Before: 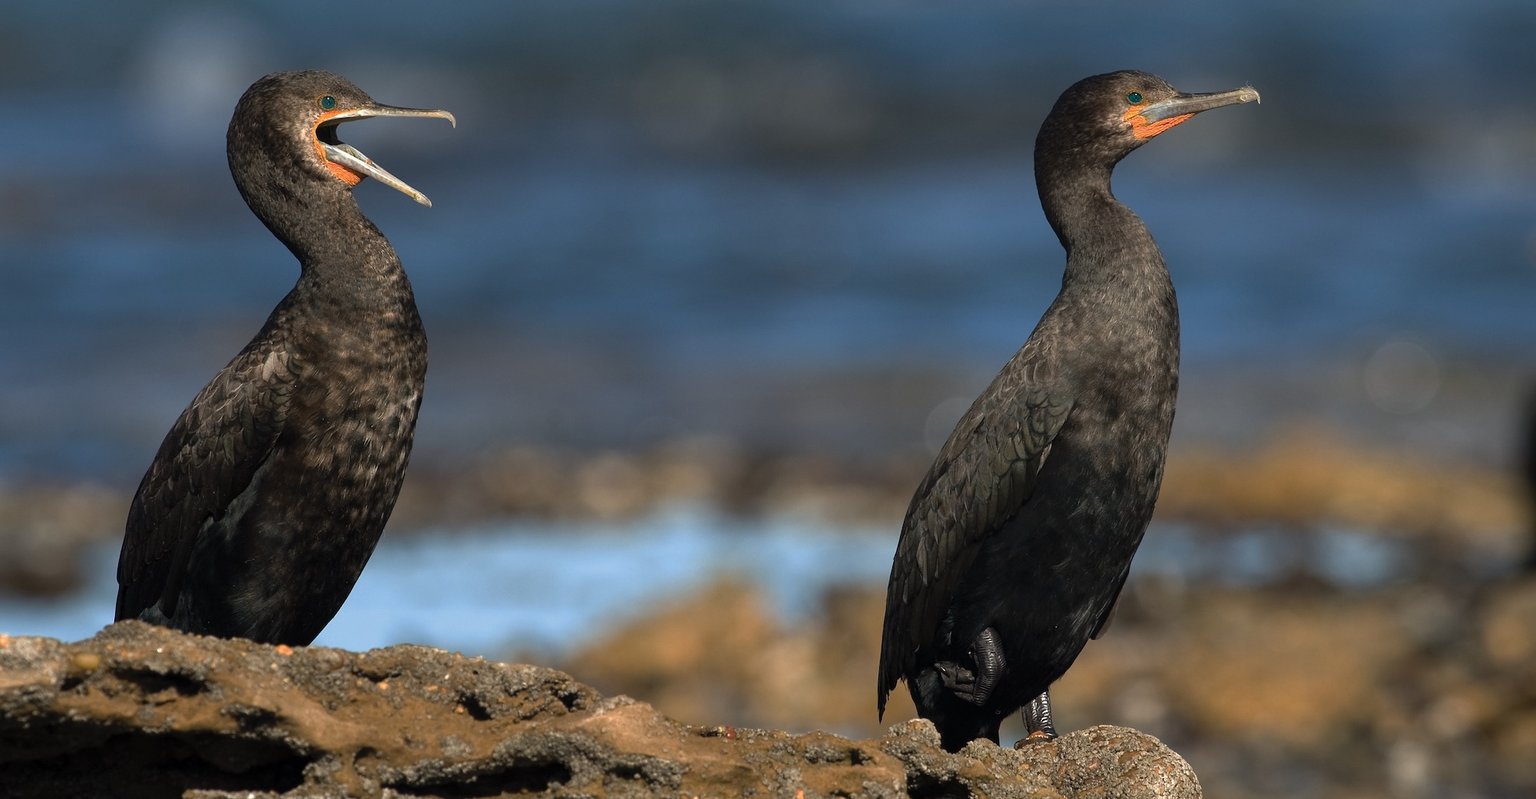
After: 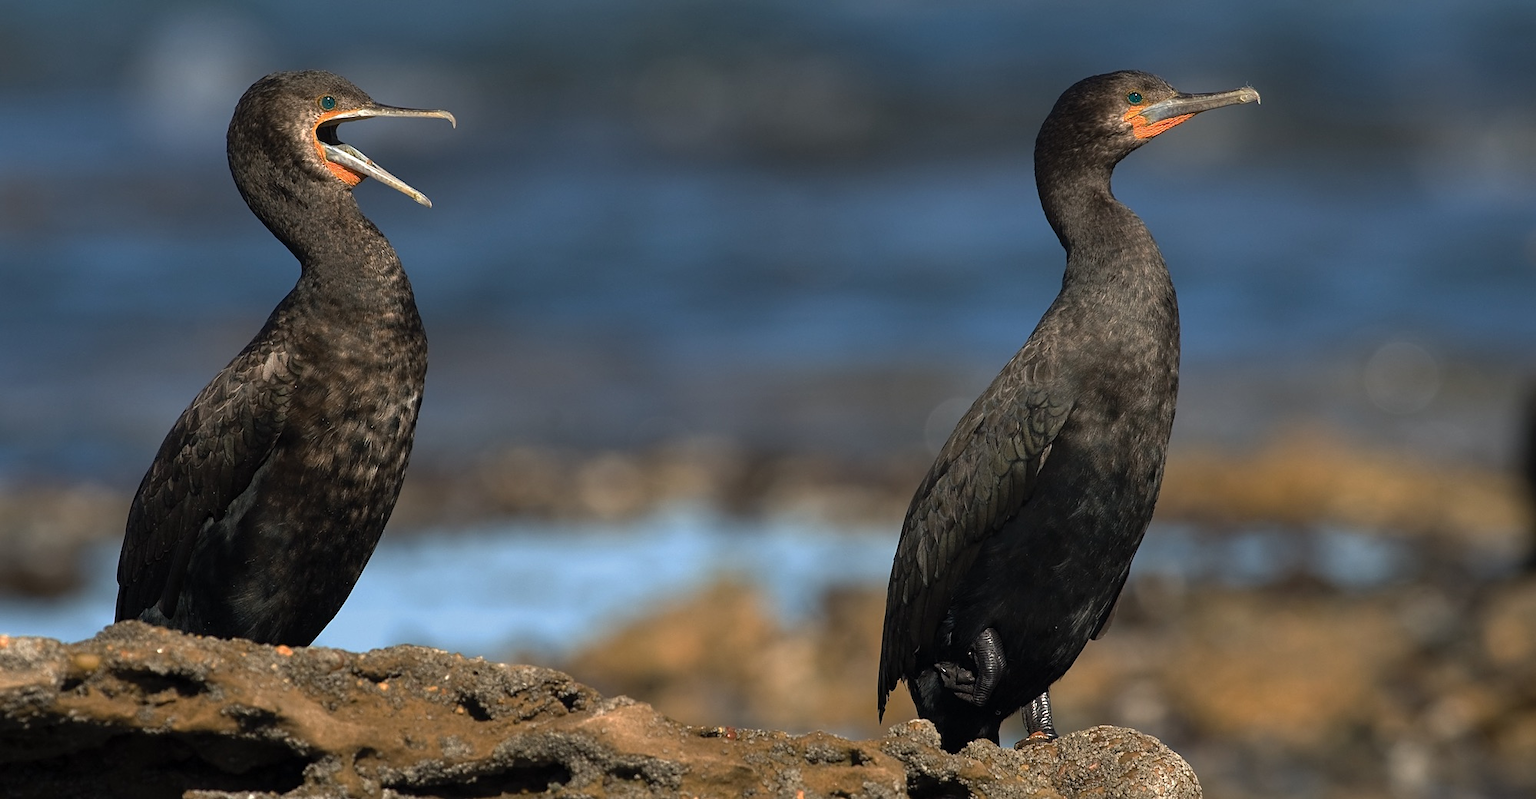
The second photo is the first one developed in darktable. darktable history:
sharpen: amount 0.201
